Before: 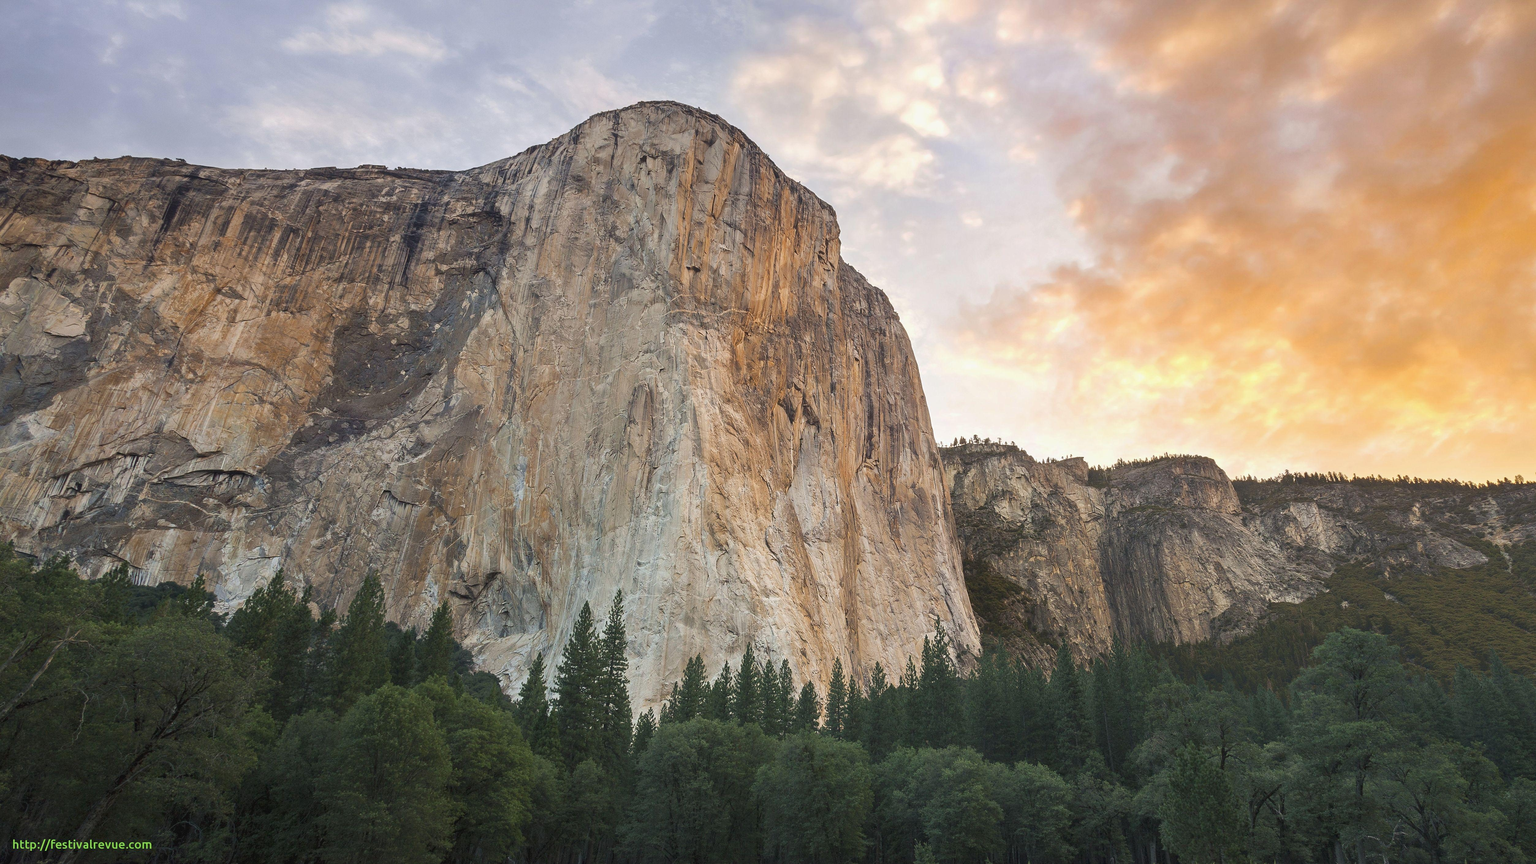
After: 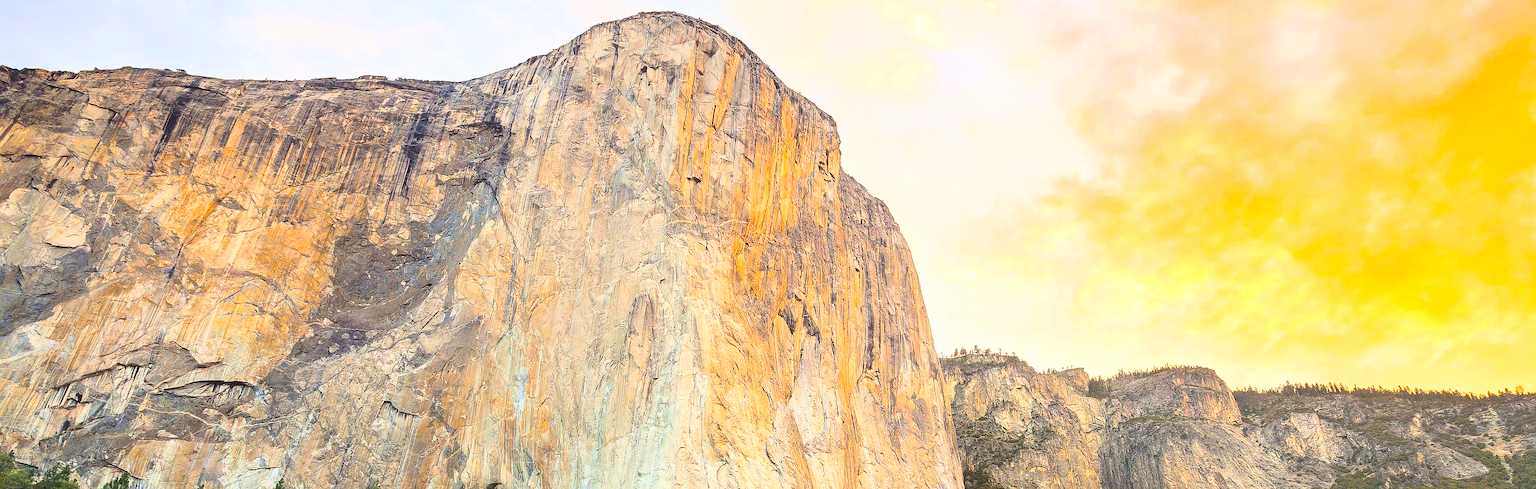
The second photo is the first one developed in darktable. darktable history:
crop and rotate: top 10.419%, bottom 32.968%
tone equalizer: -8 EV -0.579 EV
base curve: curves: ch0 [(0, 0) (0.018, 0.026) (0.143, 0.37) (0.33, 0.731) (0.458, 0.853) (0.735, 0.965) (0.905, 0.986) (1, 1)]
color correction: highlights a* -2.97, highlights b* -2.1, shadows a* 2.56, shadows b* 2.82
sharpen: radius 1.353, amount 1.237, threshold 0.635
exposure: exposure 0.2 EV, compensate exposure bias true, compensate highlight preservation false
color balance rgb: highlights gain › chroma 2.043%, highlights gain › hue 72.68°, linear chroma grading › global chroma 15.376%, perceptual saturation grading › global saturation 30.173%
